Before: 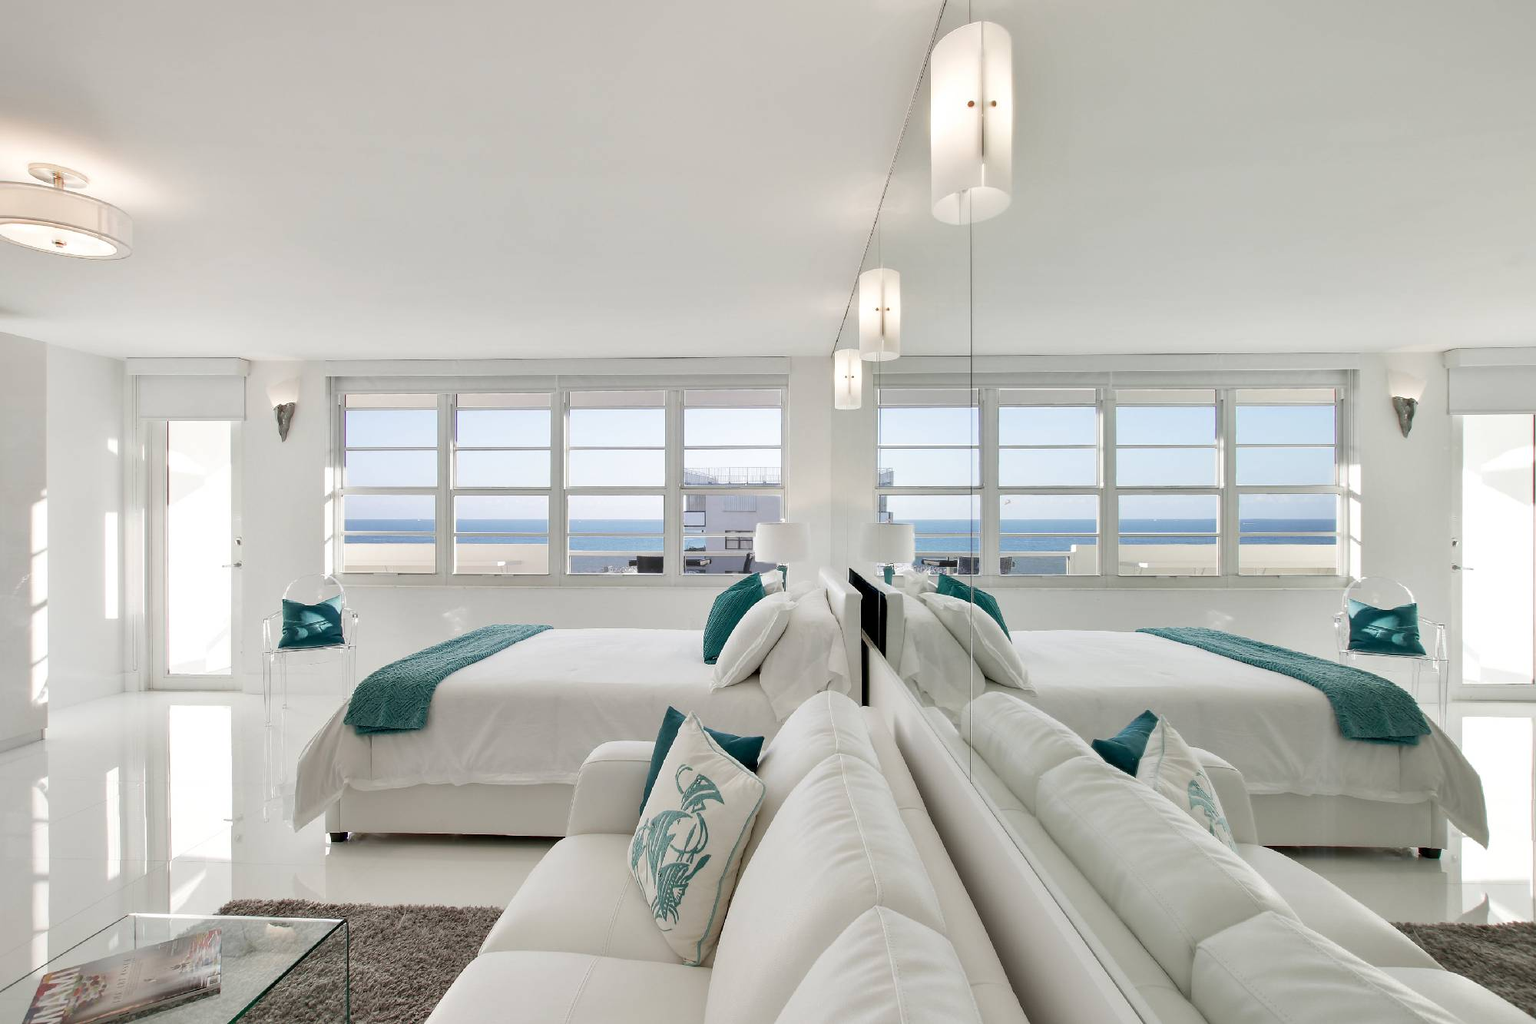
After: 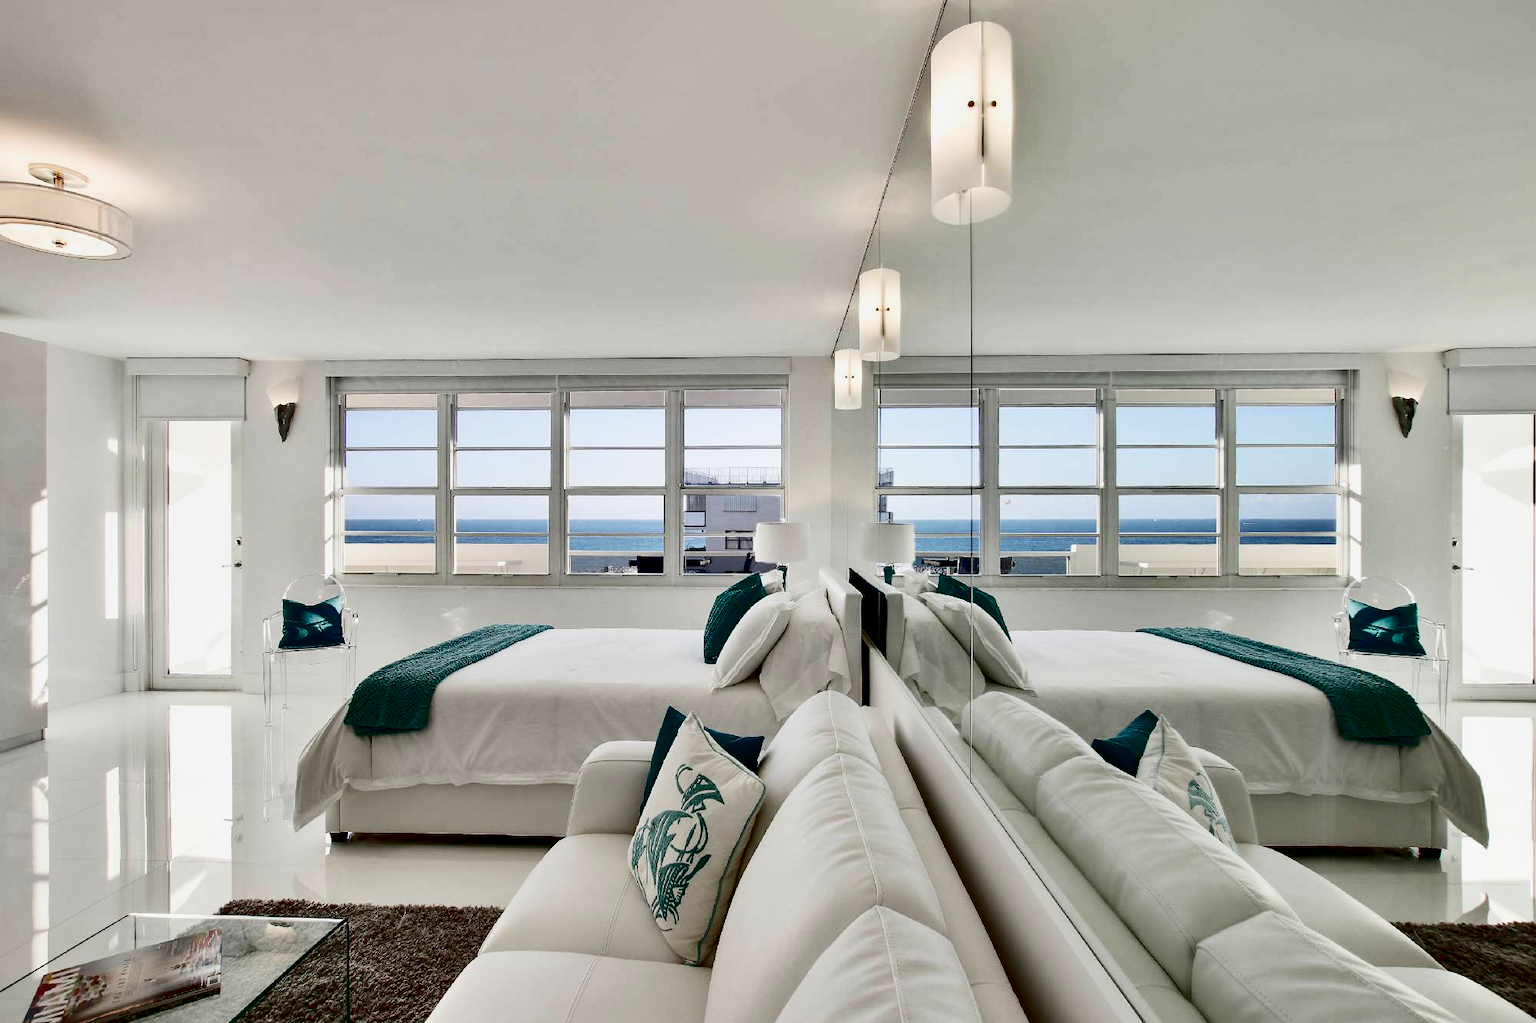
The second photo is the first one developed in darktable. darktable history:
exposure: black level correction 0.046, exposure -0.228 EV, compensate highlight preservation false
shadows and highlights: soften with gaussian
contrast brightness saturation: contrast 0.32, brightness -0.08, saturation 0.17
